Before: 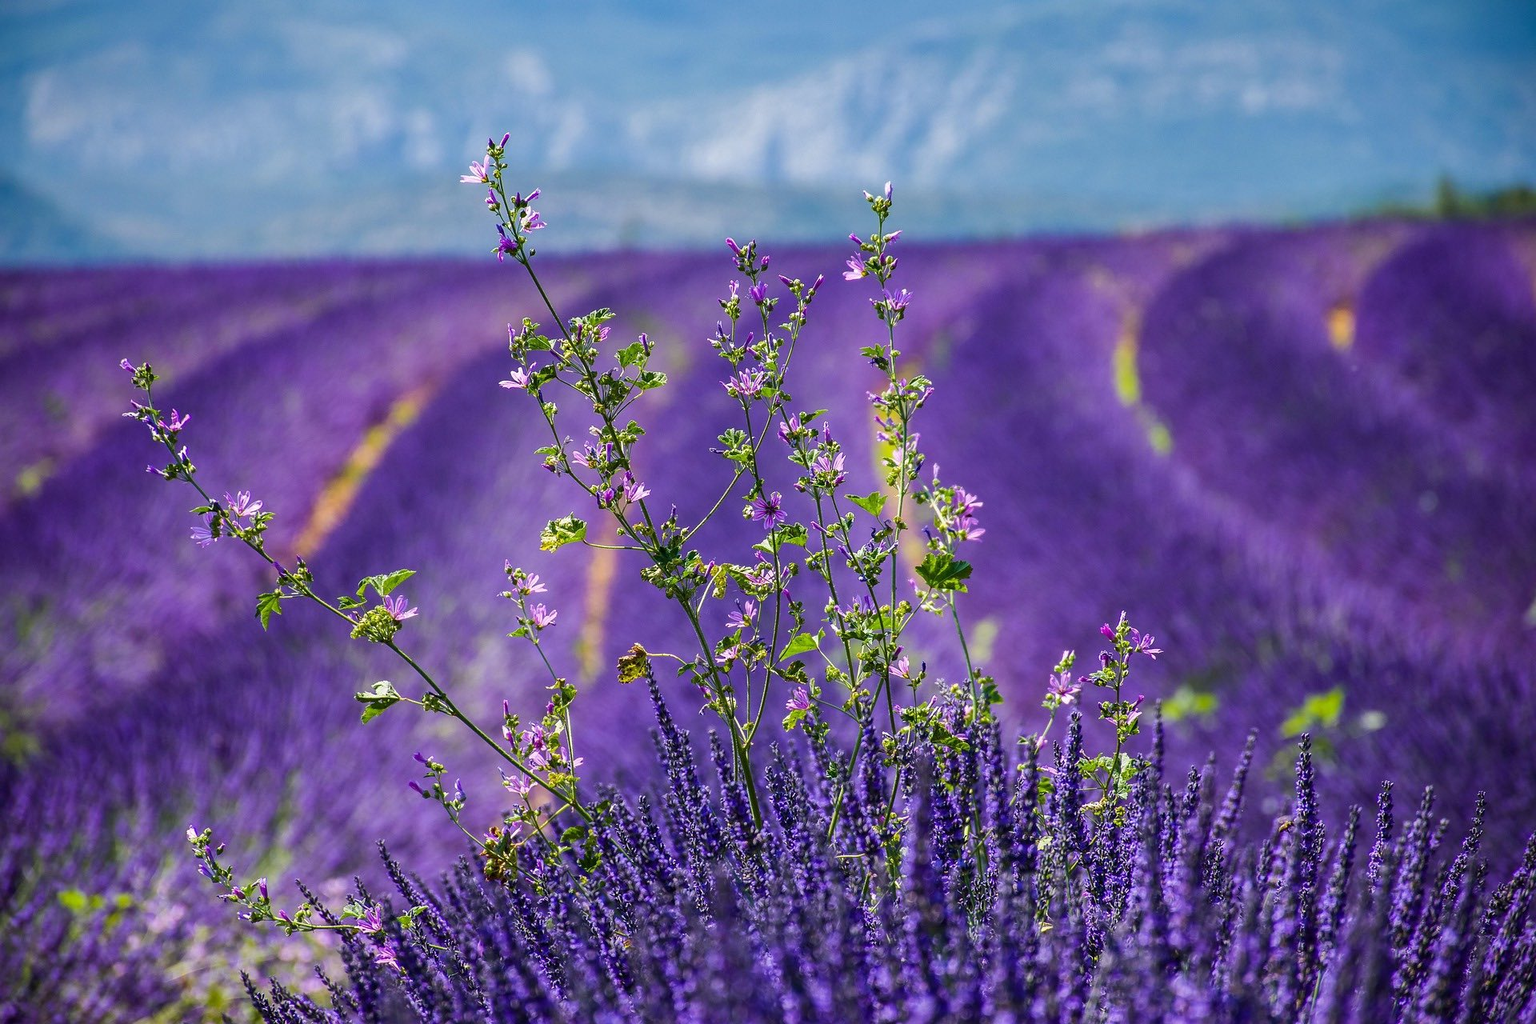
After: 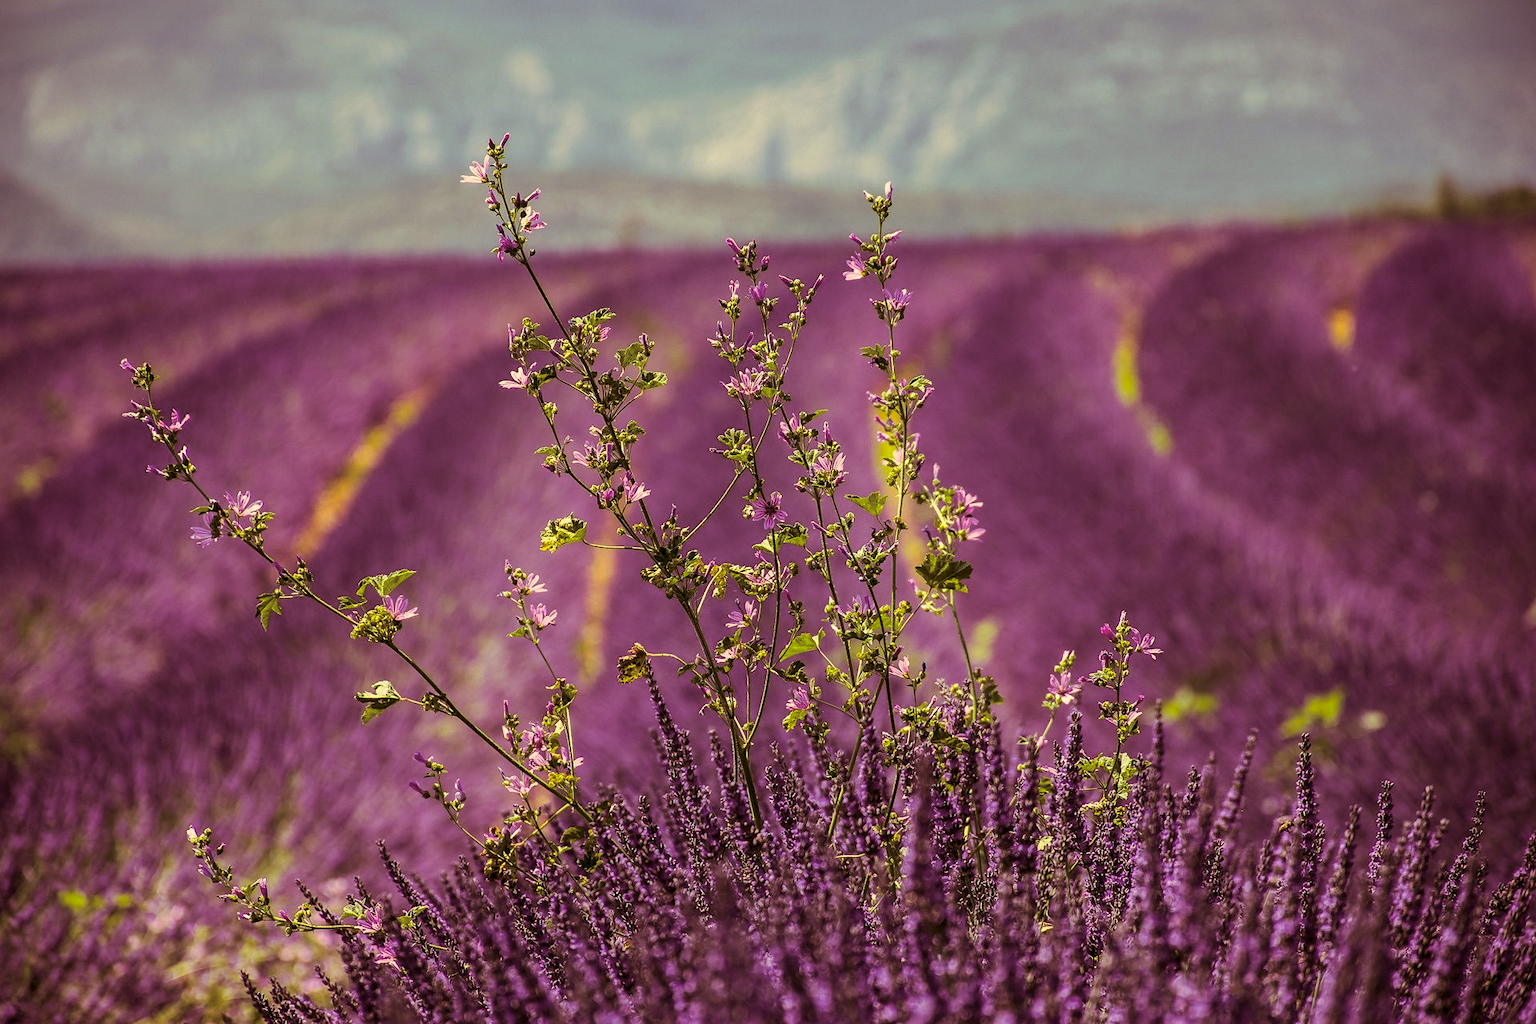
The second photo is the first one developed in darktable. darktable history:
color correction: highlights a* 0.162, highlights b* 29.53, shadows a* -0.162, shadows b* 21.09
split-toning: on, module defaults
